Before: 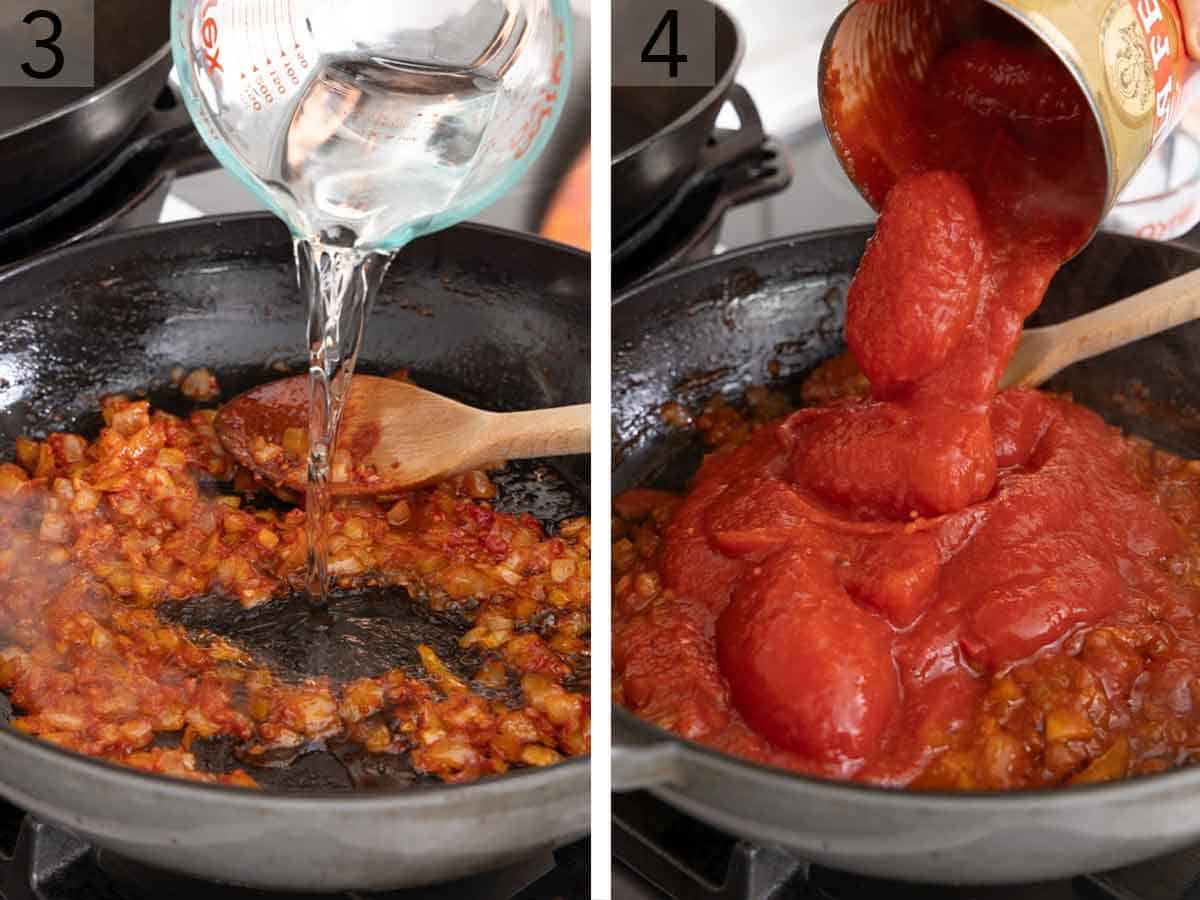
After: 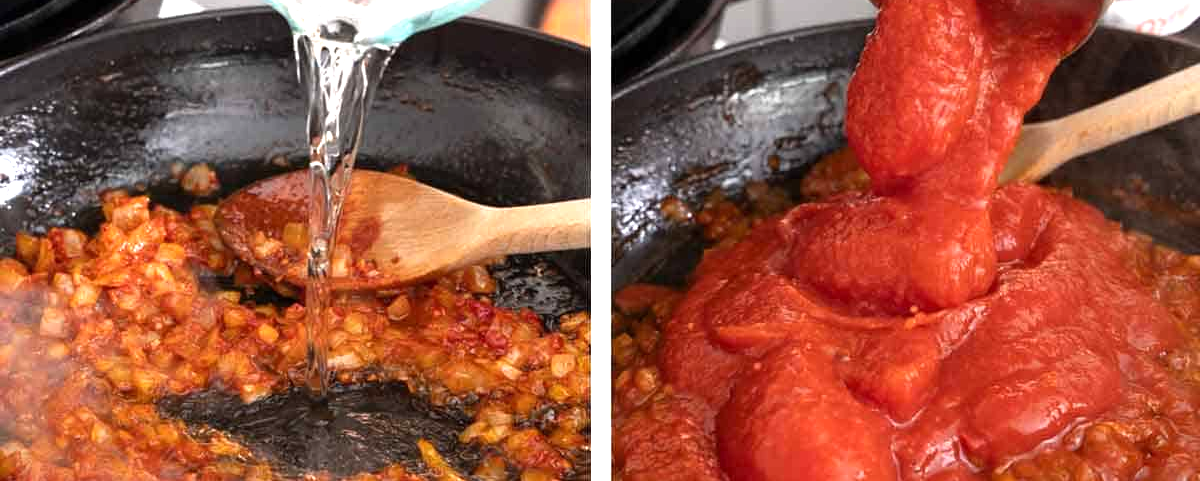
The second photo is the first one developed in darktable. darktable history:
tone equalizer: -8 EV -0.721 EV, -7 EV -0.733 EV, -6 EV -0.626 EV, -5 EV -0.417 EV, -3 EV 0.397 EV, -2 EV 0.6 EV, -1 EV 0.675 EV, +0 EV 0.735 EV, smoothing diameter 24.78%, edges refinement/feathering 14.51, preserve details guided filter
crop and rotate: top 22.883%, bottom 23.561%
